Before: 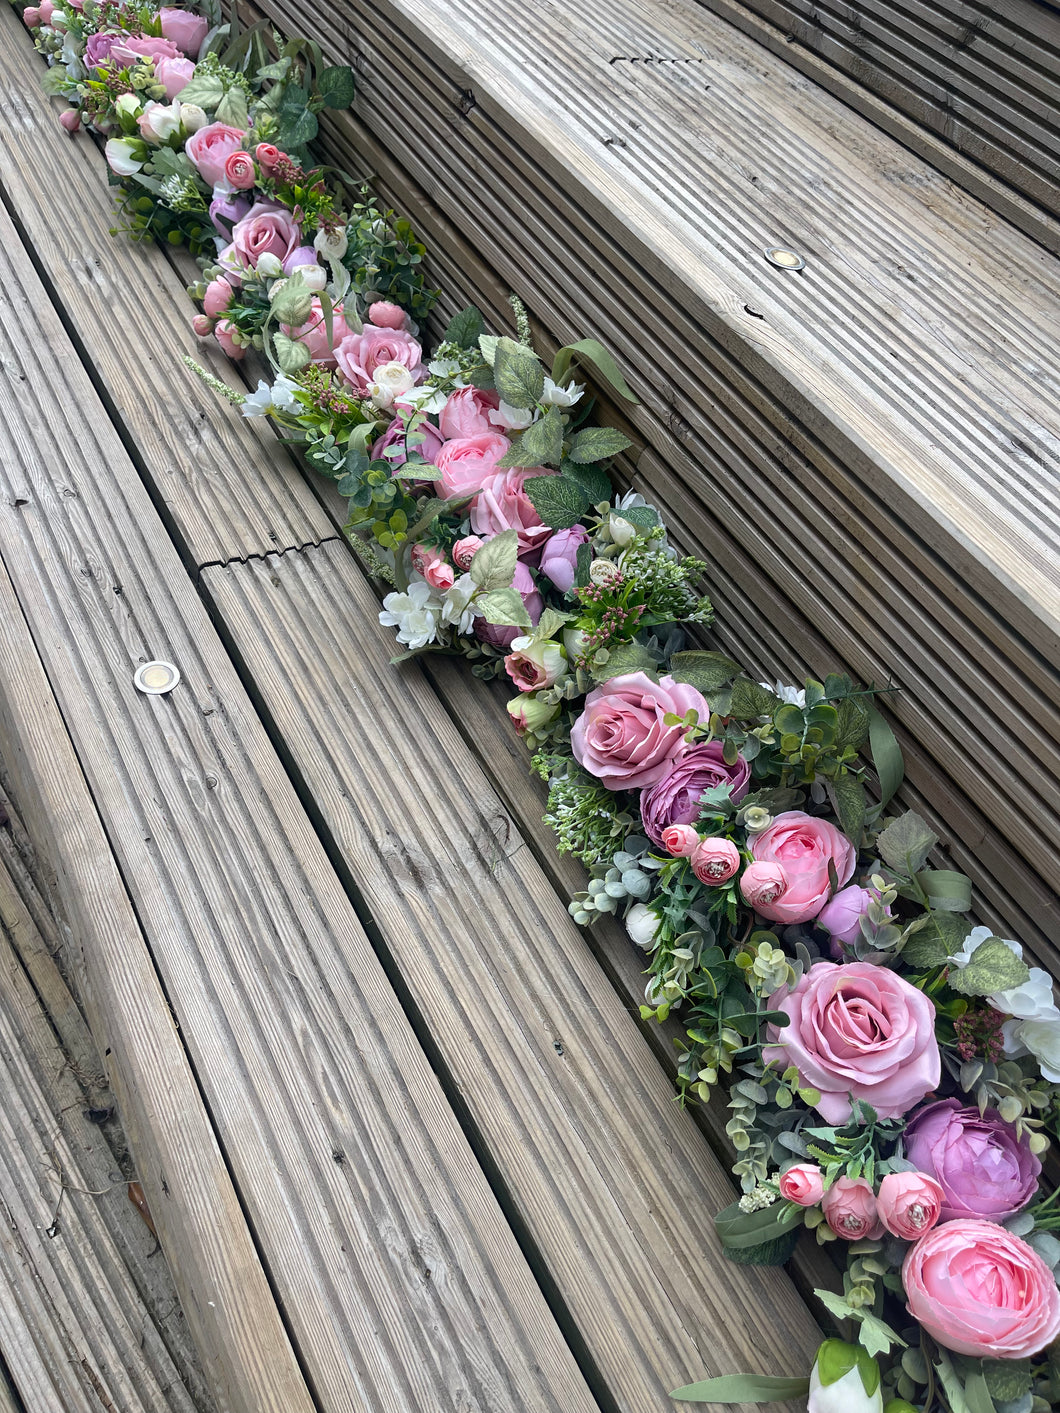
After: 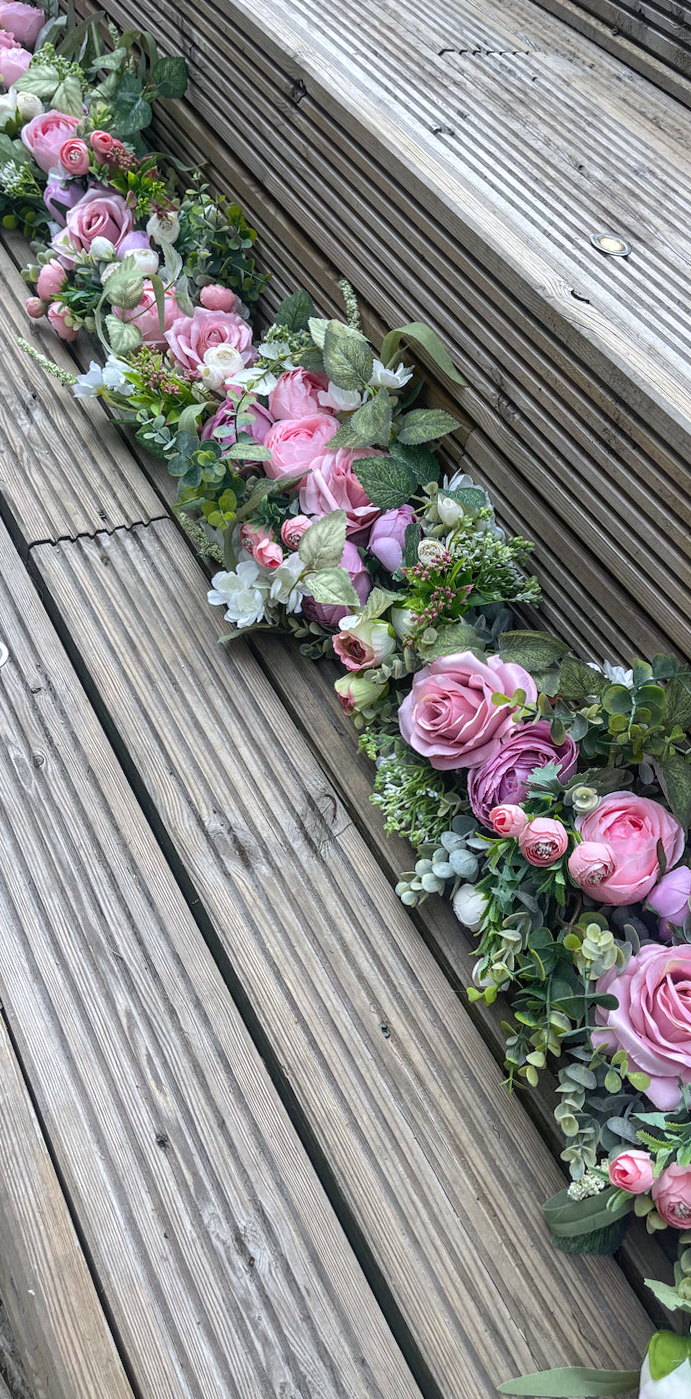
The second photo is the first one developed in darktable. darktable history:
local contrast: detail 115%
crop and rotate: left 15.546%, right 17.787%
exposure: black level correction -0.001, exposure 0.08 EV, compensate highlight preservation false
rotate and perspective: rotation 0.226°, lens shift (vertical) -0.042, crop left 0.023, crop right 0.982, crop top 0.006, crop bottom 0.994
white balance: red 0.98, blue 1.034
